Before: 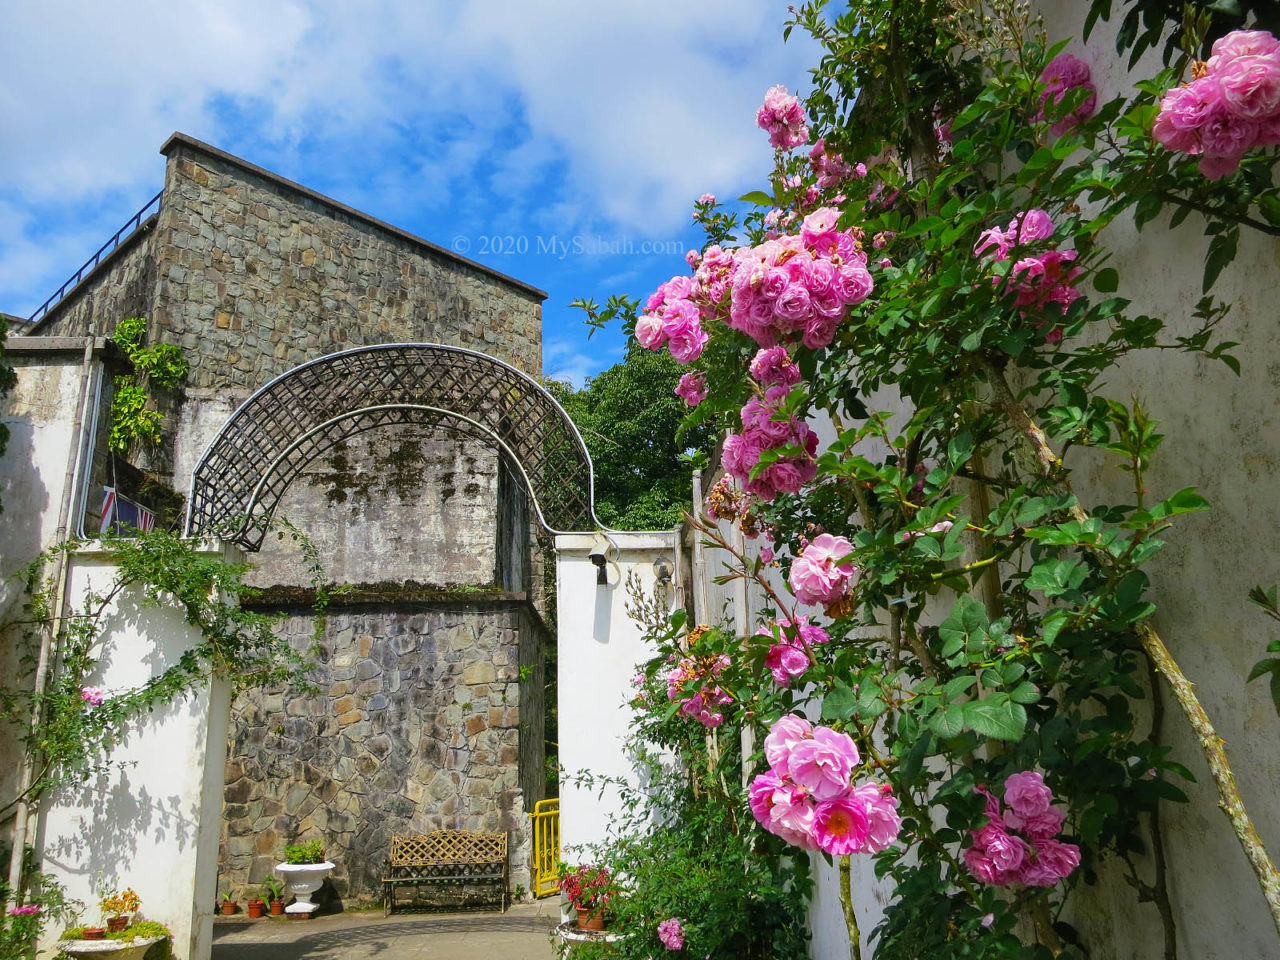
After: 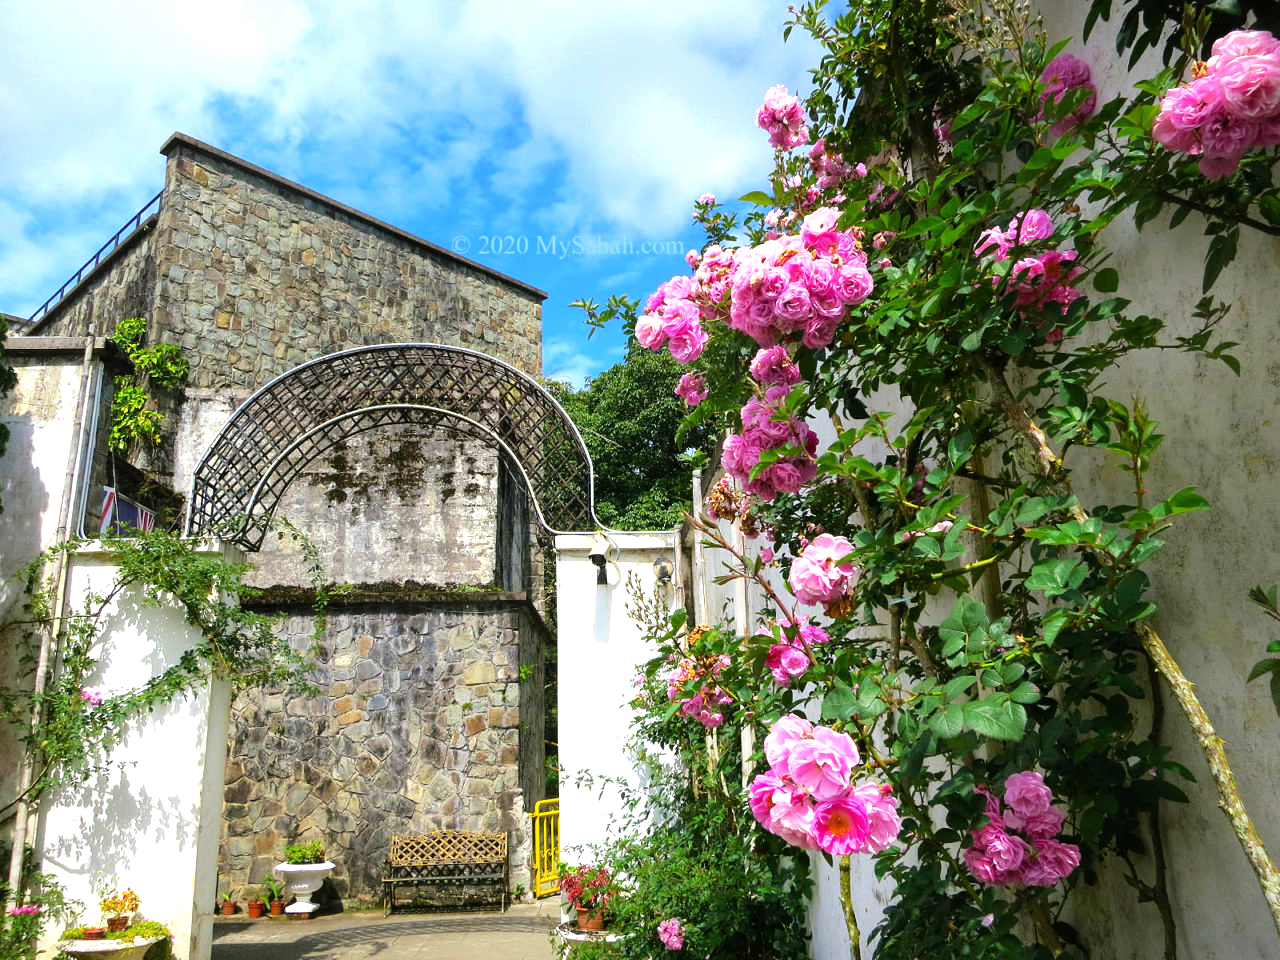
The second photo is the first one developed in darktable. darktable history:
tone equalizer: -8 EV -0.733 EV, -7 EV -0.675 EV, -6 EV -0.622 EV, -5 EV -0.361 EV, -3 EV 0.368 EV, -2 EV 0.6 EV, -1 EV 0.699 EV, +0 EV 0.758 EV
